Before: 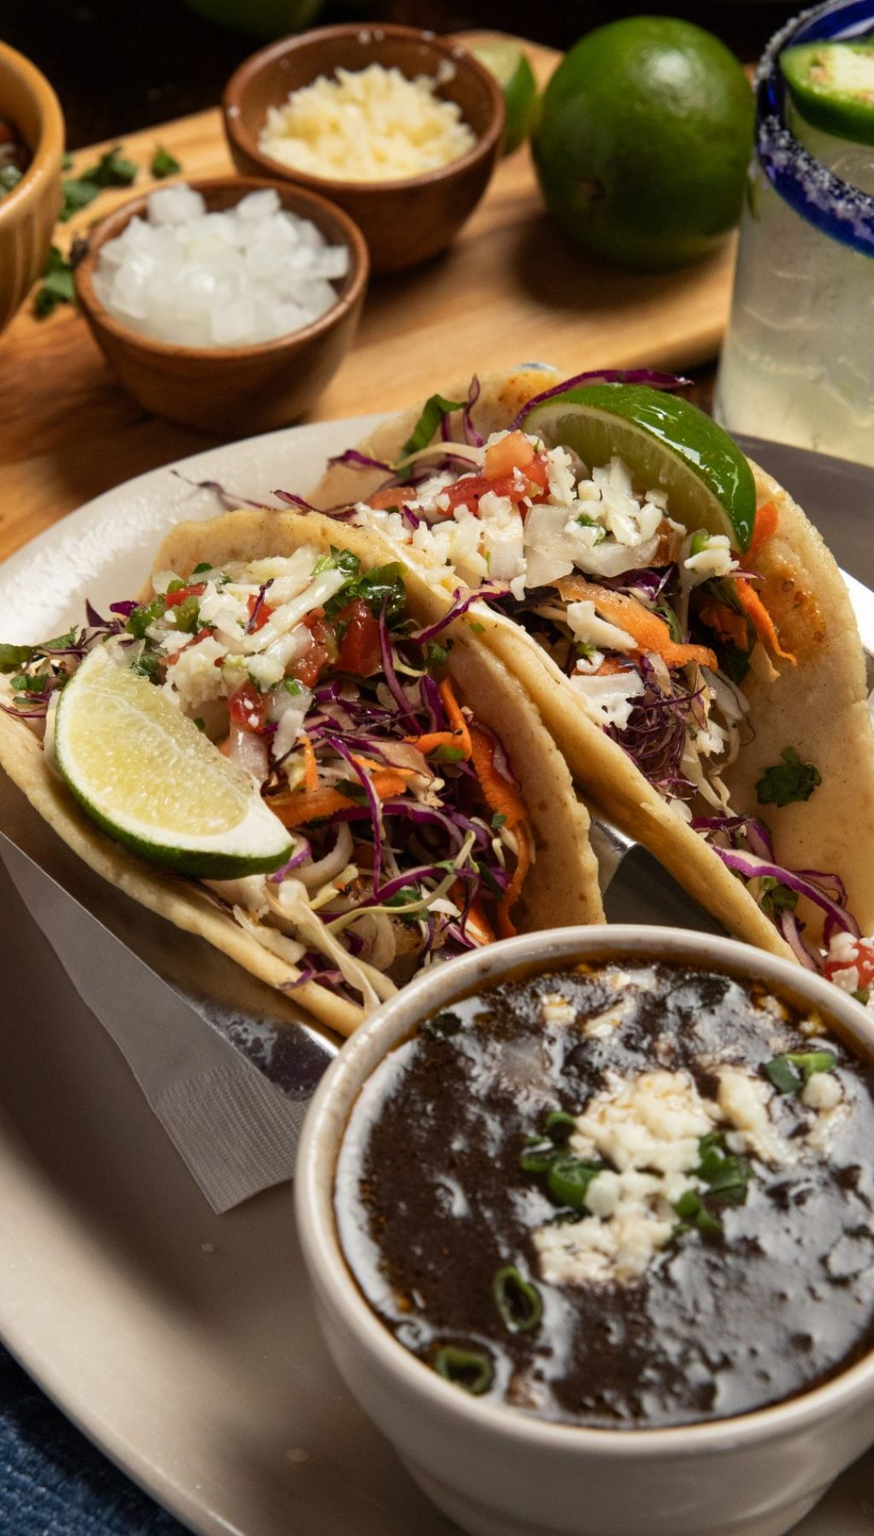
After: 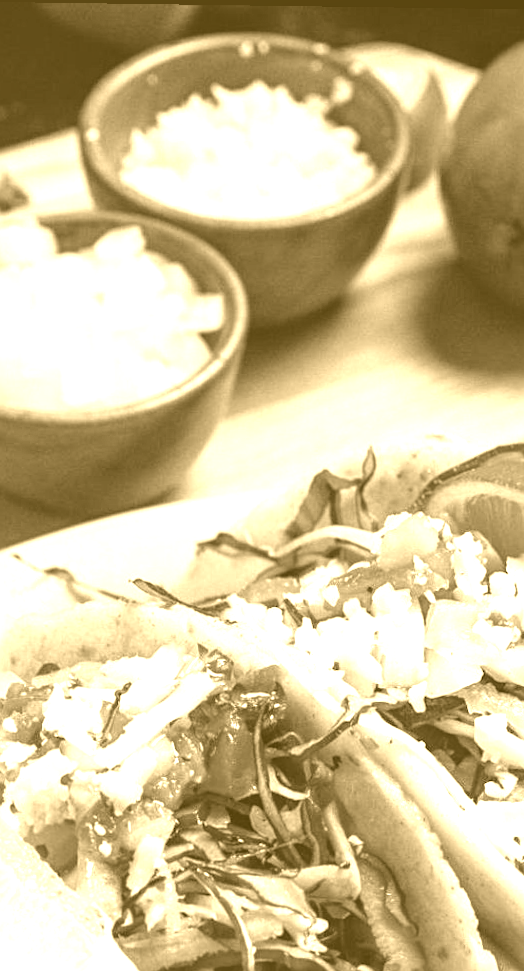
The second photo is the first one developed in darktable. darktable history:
sharpen: radius 2.167, amount 0.381, threshold 0
local contrast: on, module defaults
crop: left 19.556%, right 30.401%, bottom 46.458%
colorize: hue 36°, source mix 100%
rotate and perspective: rotation 0.8°, automatic cropping off
exposure: exposure 0.559 EV, compensate highlight preservation false
